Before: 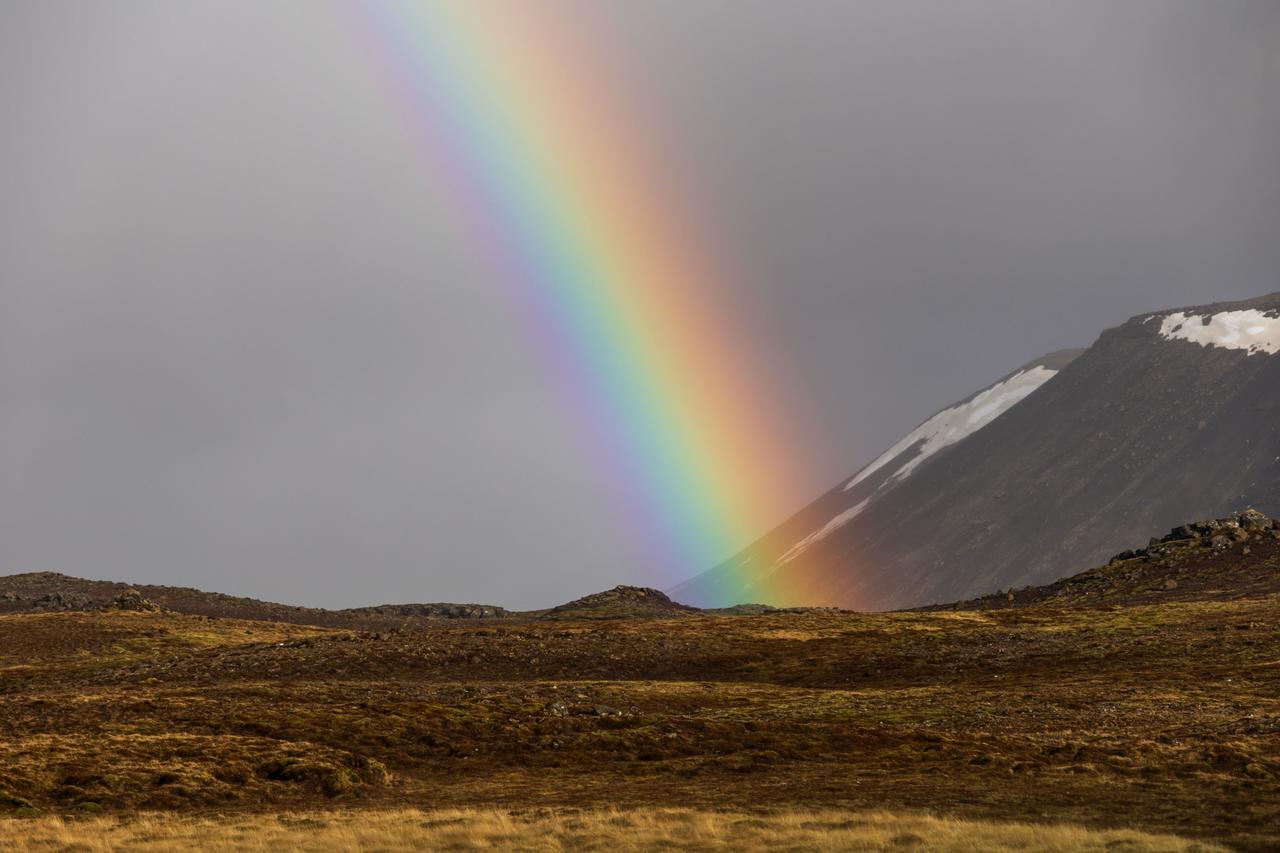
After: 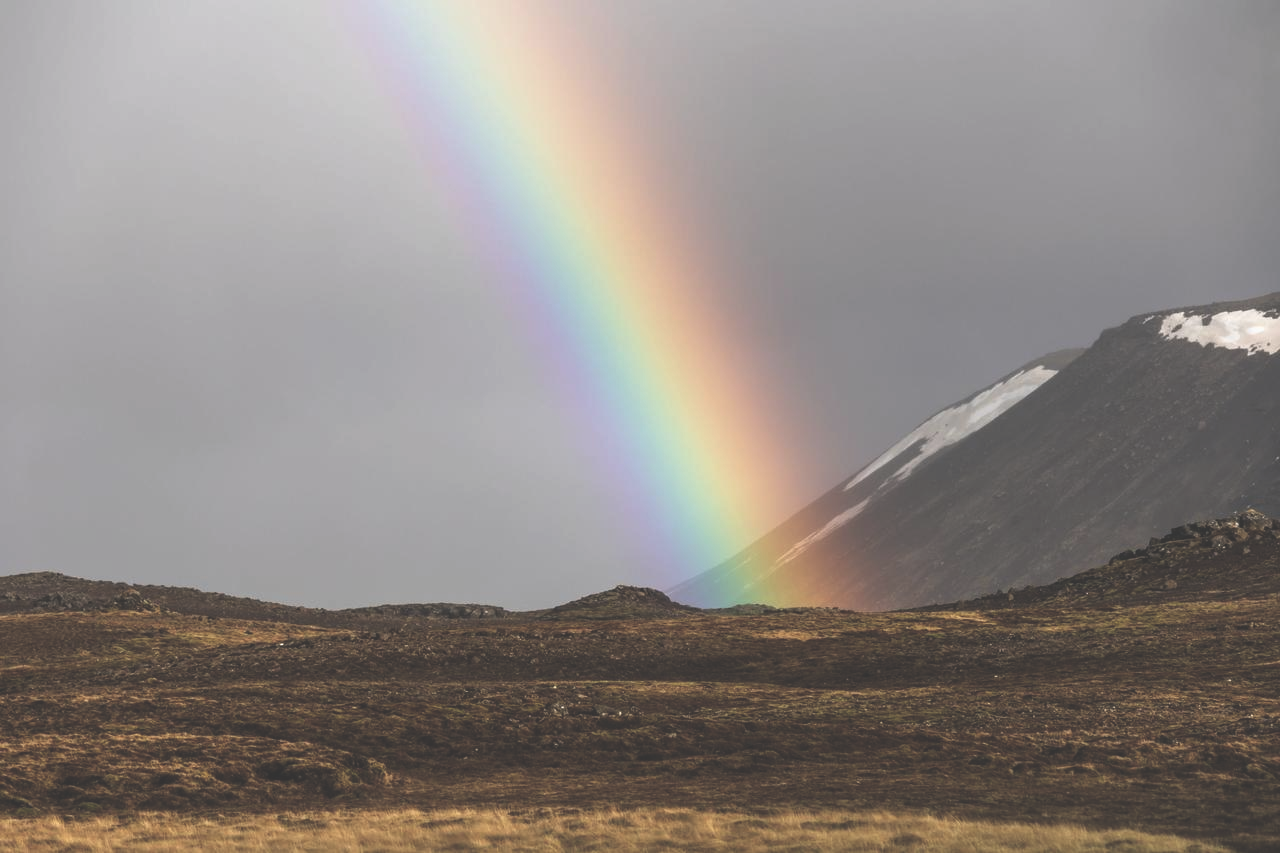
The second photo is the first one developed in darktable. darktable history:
exposure: black level correction -0.061, exposure -0.05 EV, compensate highlight preservation false
filmic rgb: black relative exposure -8.26 EV, white relative exposure 2.2 EV, threshold 2.98 EV, target white luminance 99.966%, hardness 7.05, latitude 75.6%, contrast 1.317, highlights saturation mix -2.6%, shadows ↔ highlights balance 29.78%, enable highlight reconstruction true
